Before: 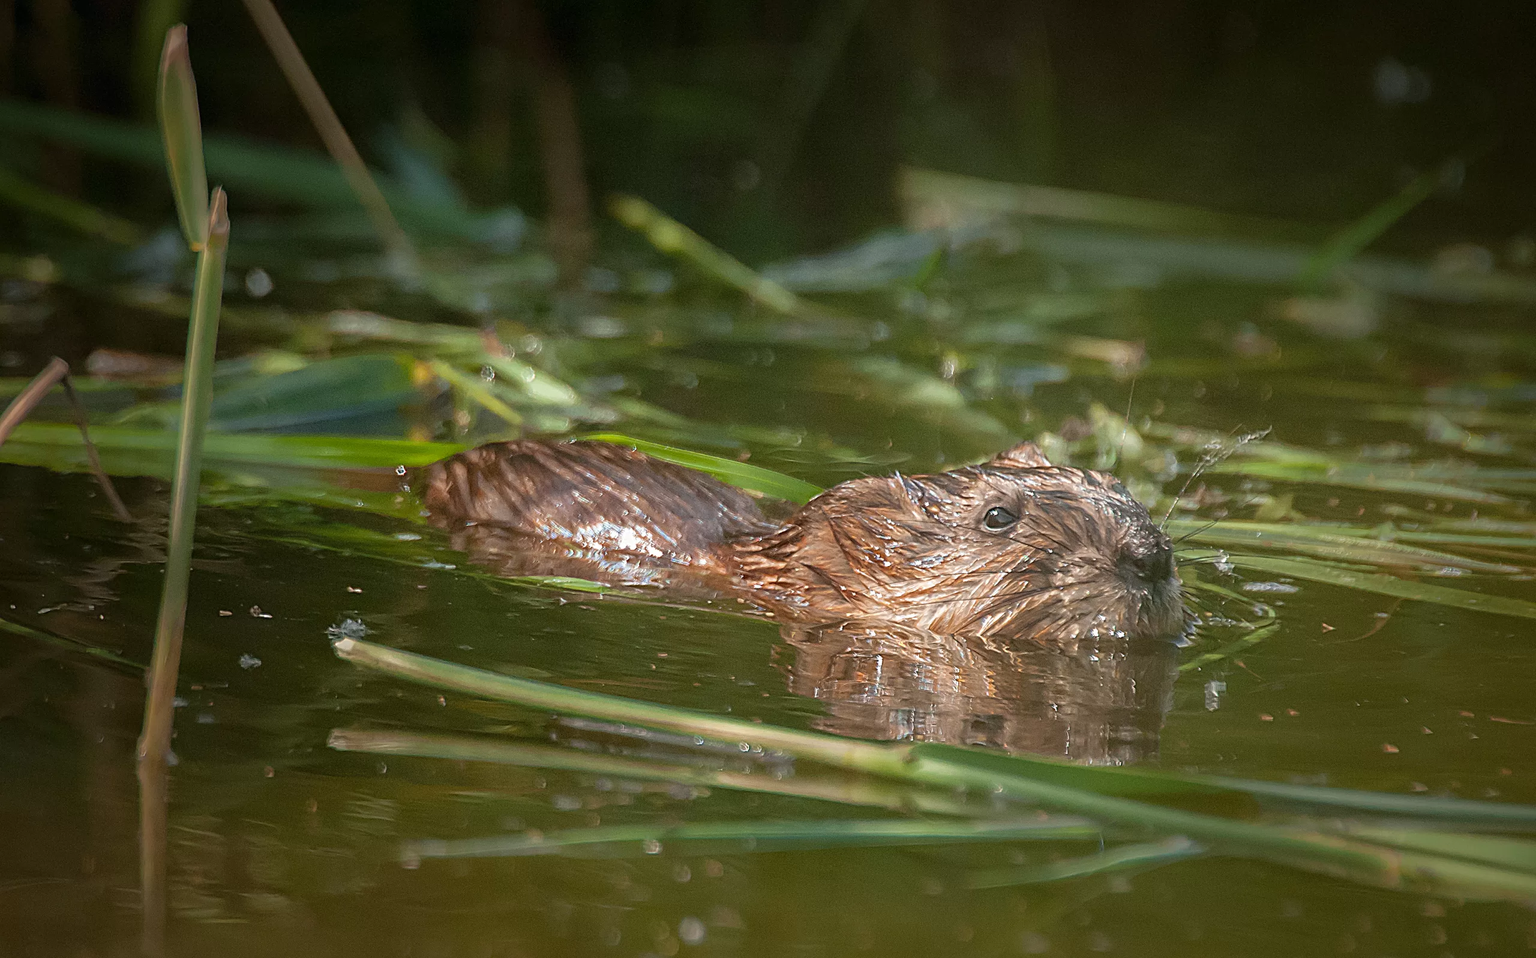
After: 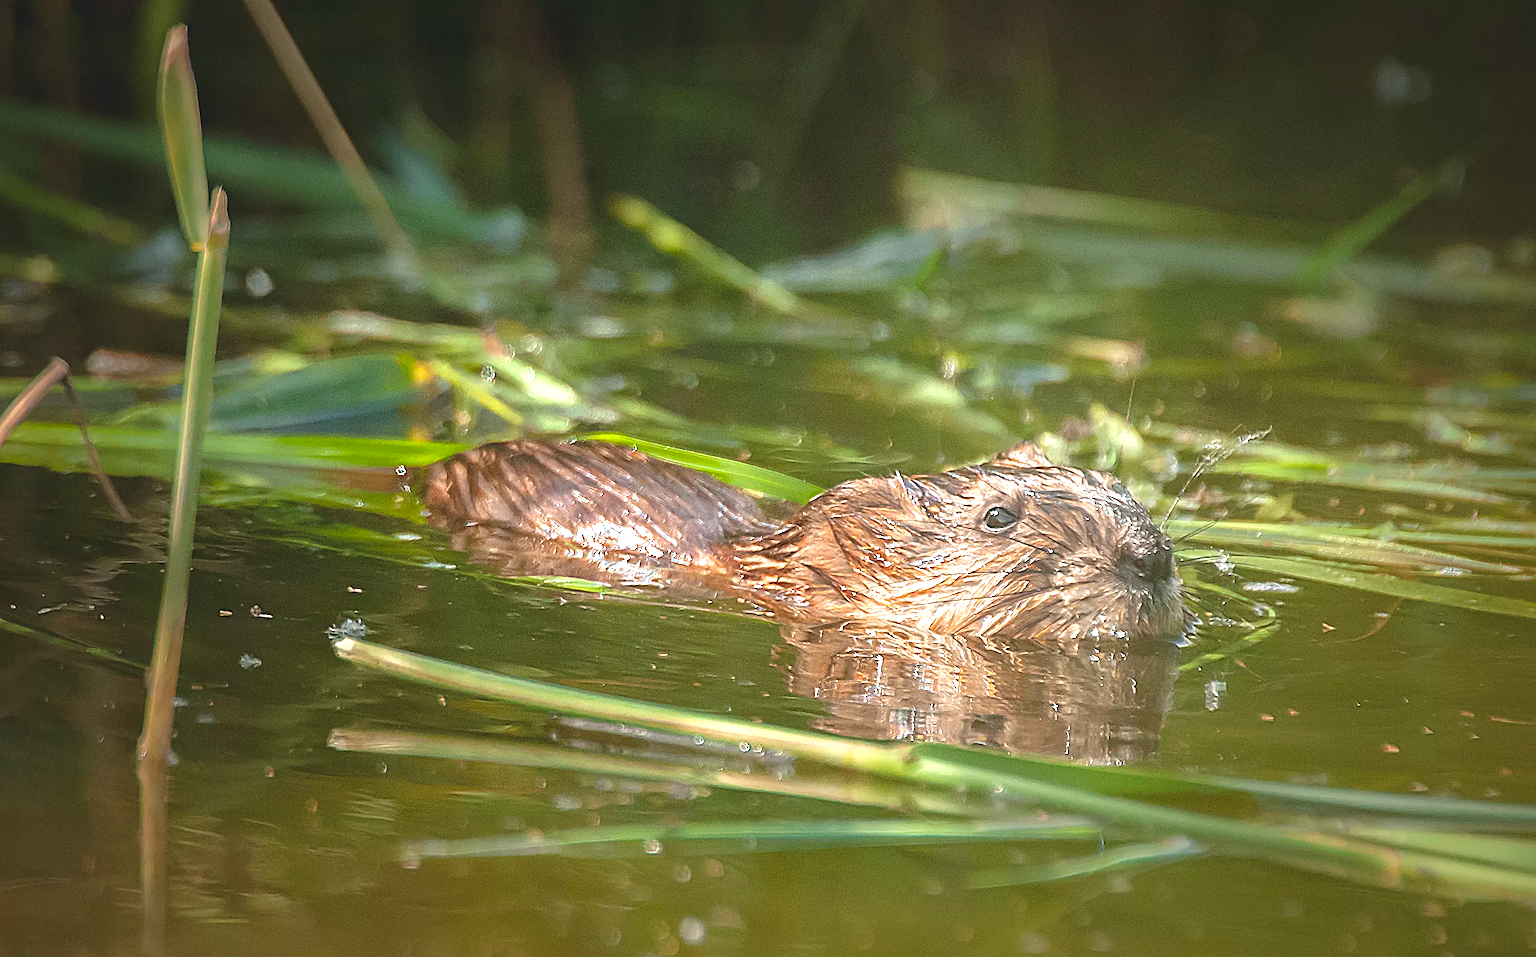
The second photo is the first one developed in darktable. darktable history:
exposure: black level correction -0.005, exposure 1 EV, compensate highlight preservation false
color balance: output saturation 110%
sharpen: radius 1.864, amount 0.398, threshold 1.271
